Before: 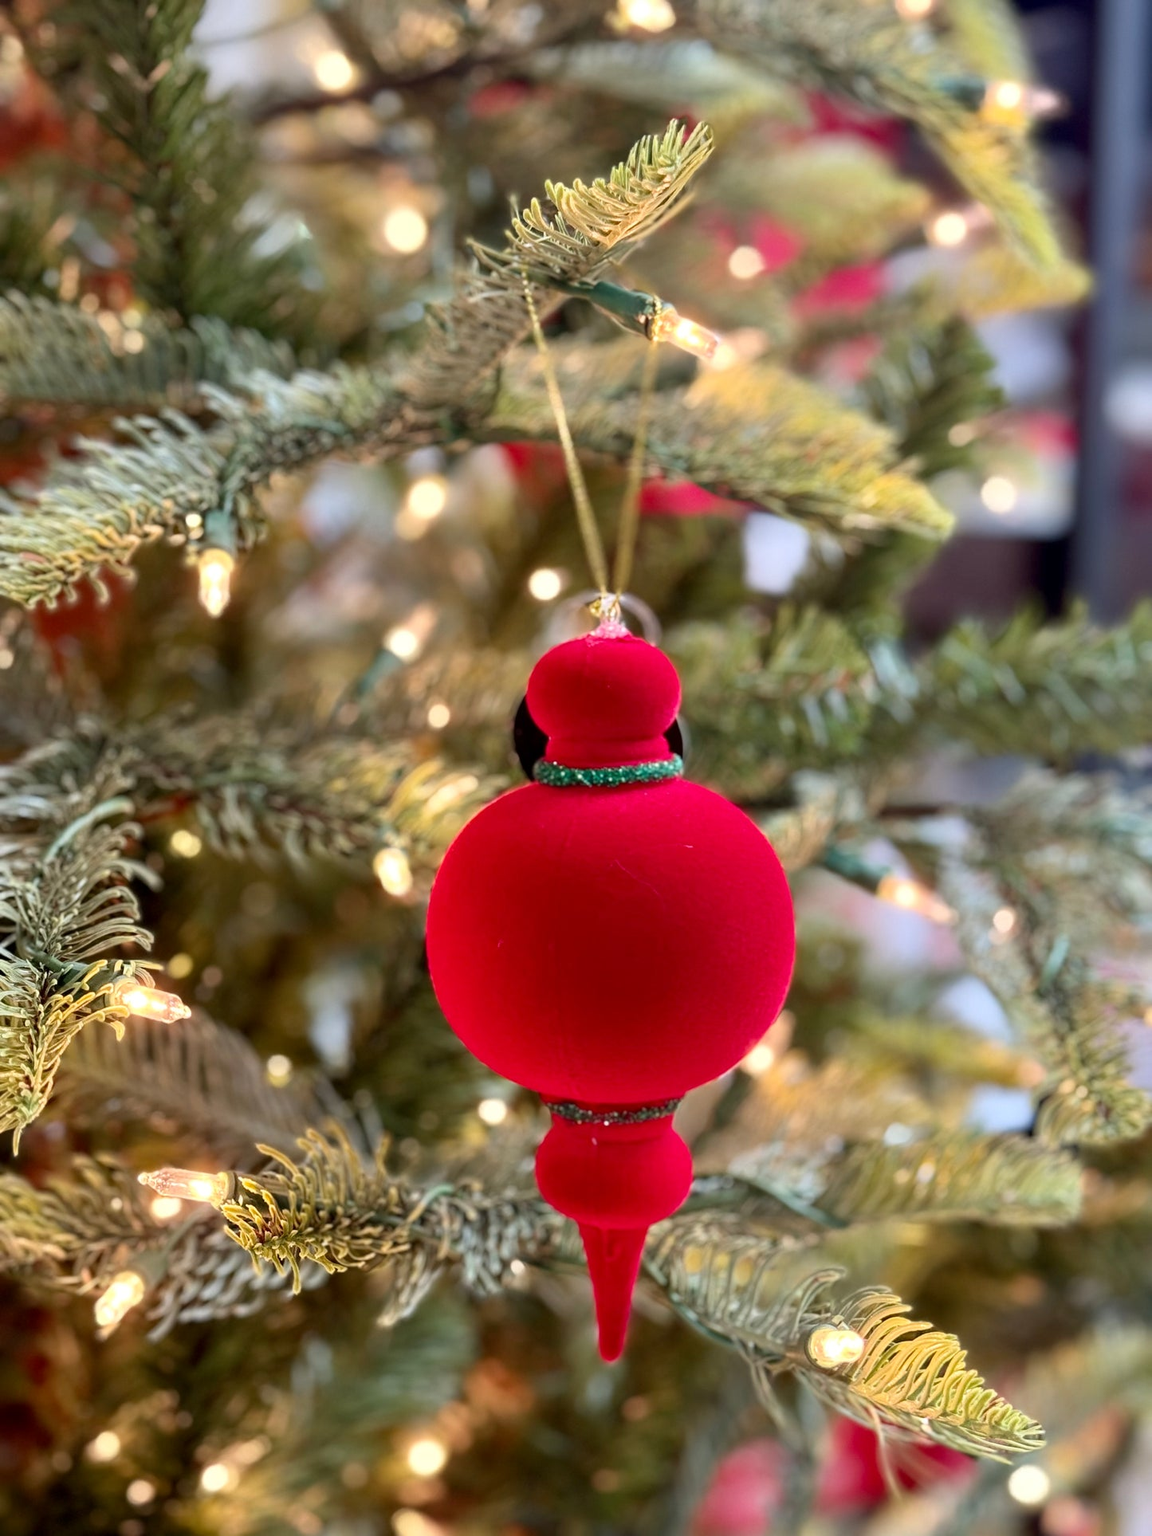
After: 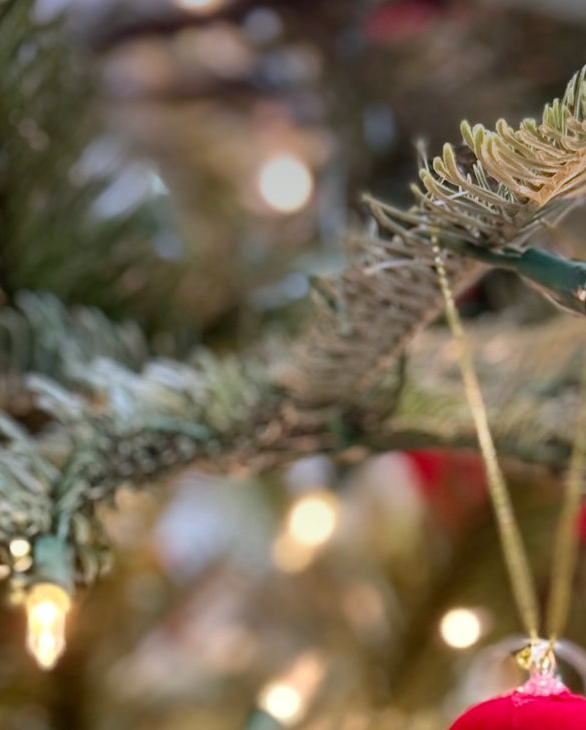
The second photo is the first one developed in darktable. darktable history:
crop: left 15.452%, top 5.459%, right 43.956%, bottom 56.62%
graduated density: hue 238.83°, saturation 50%
